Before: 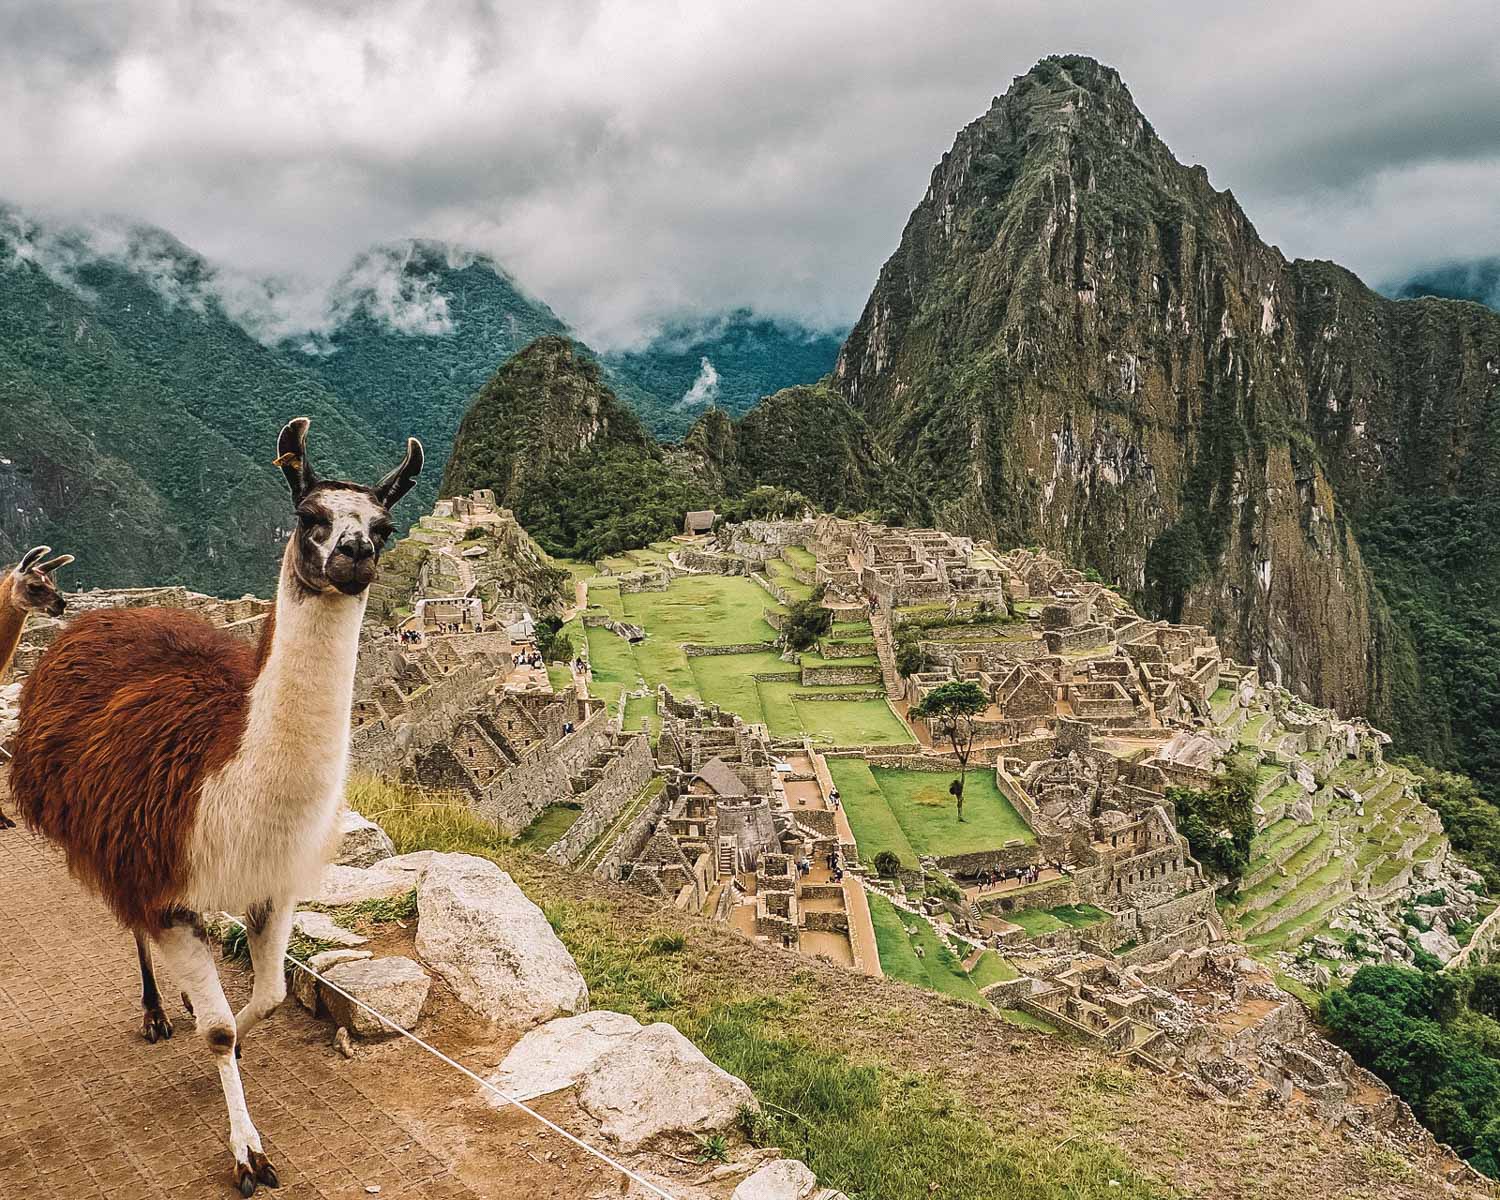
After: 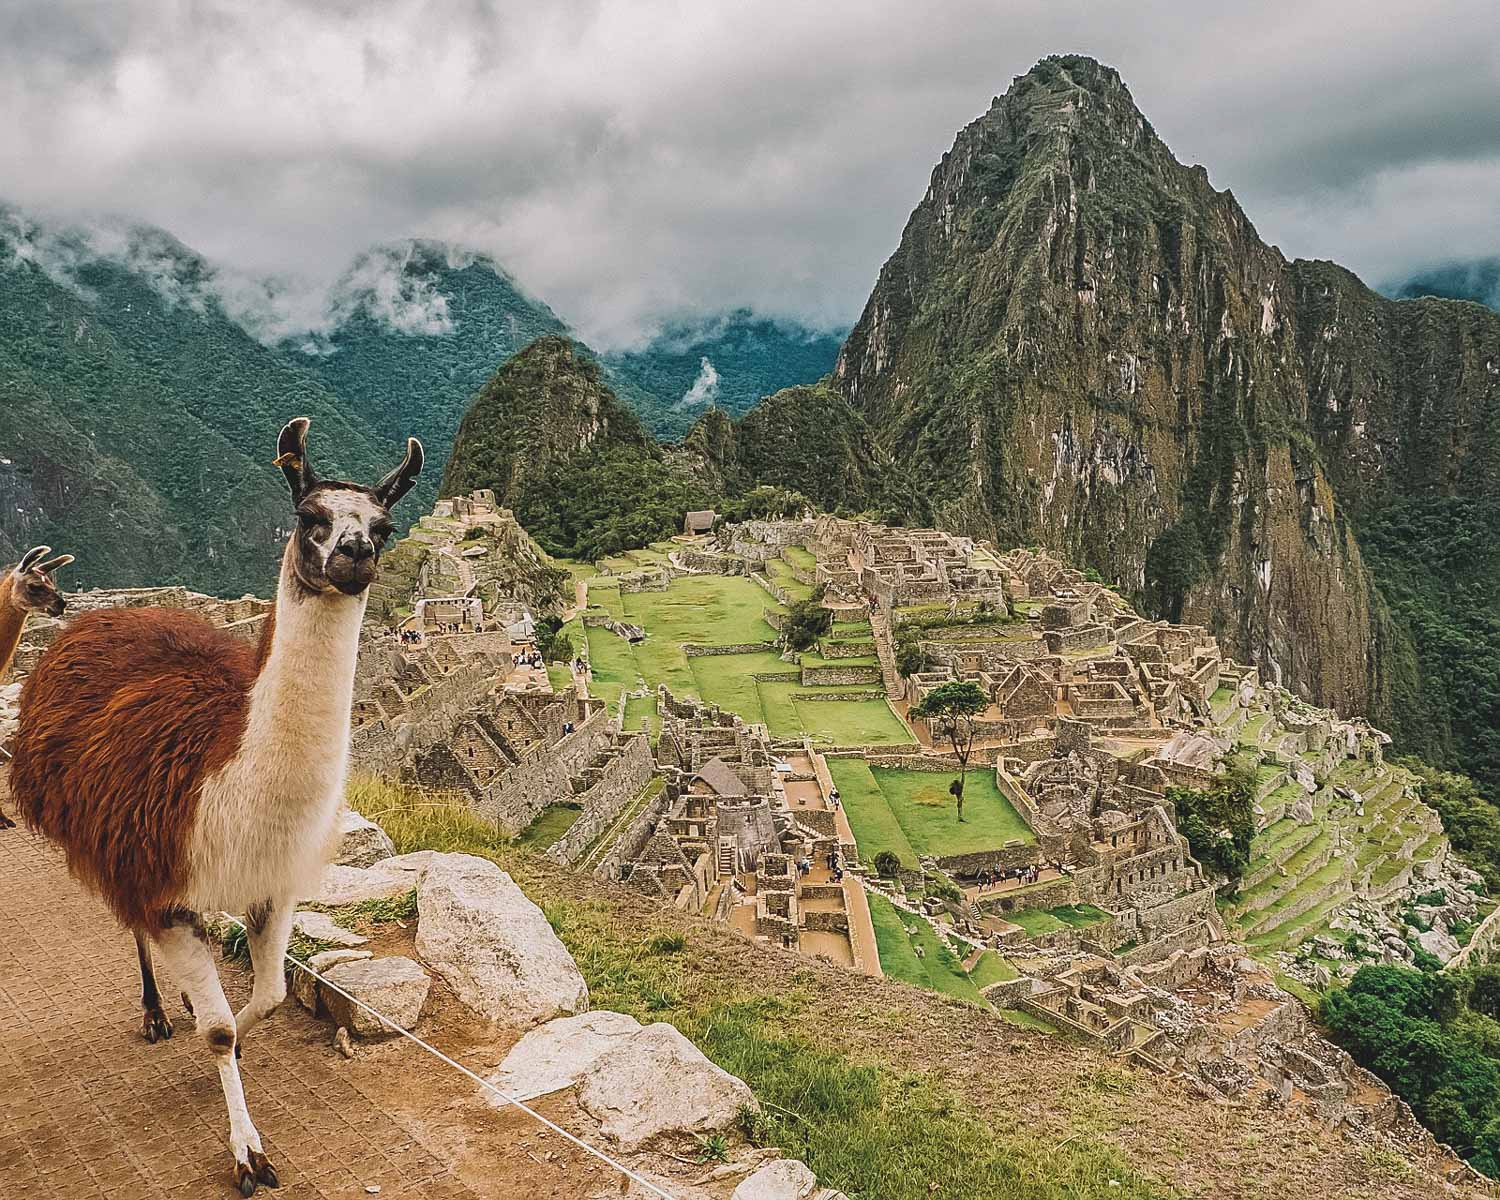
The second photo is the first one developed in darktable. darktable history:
sharpen: amount 0.203
contrast brightness saturation: contrast -0.113
